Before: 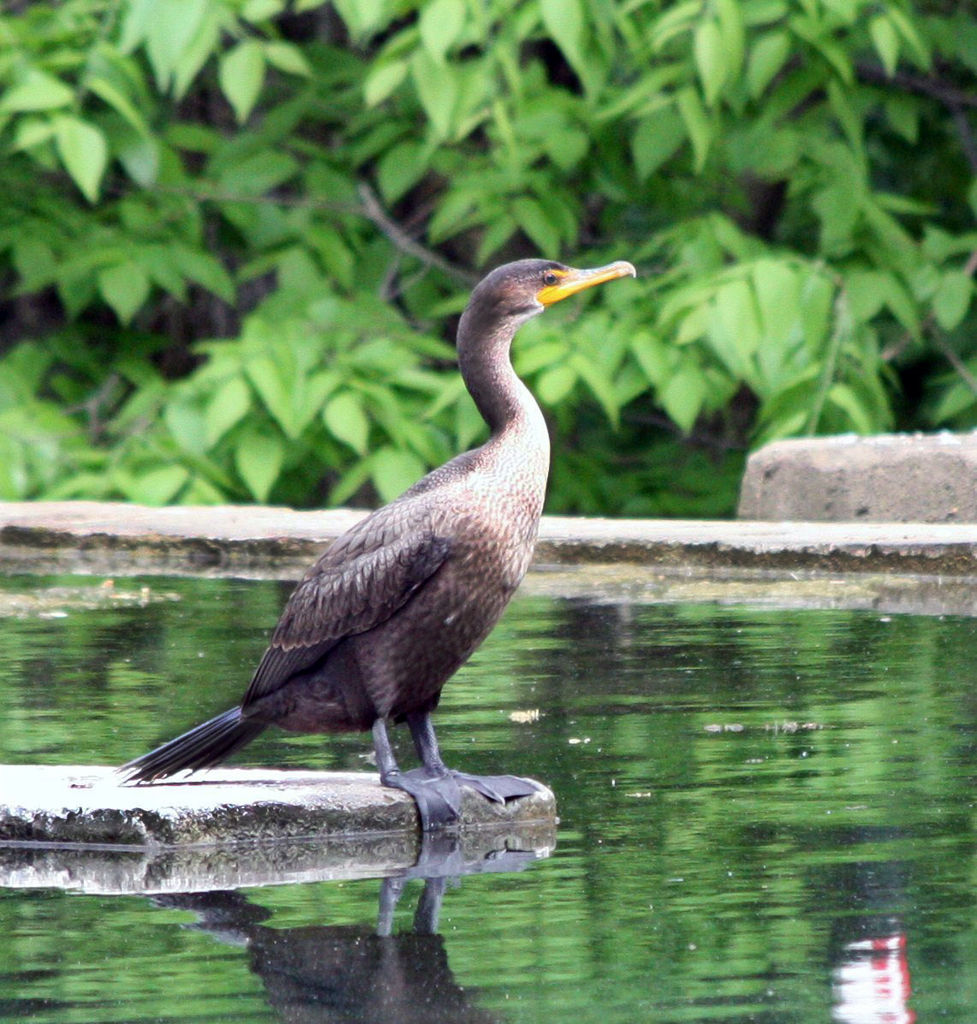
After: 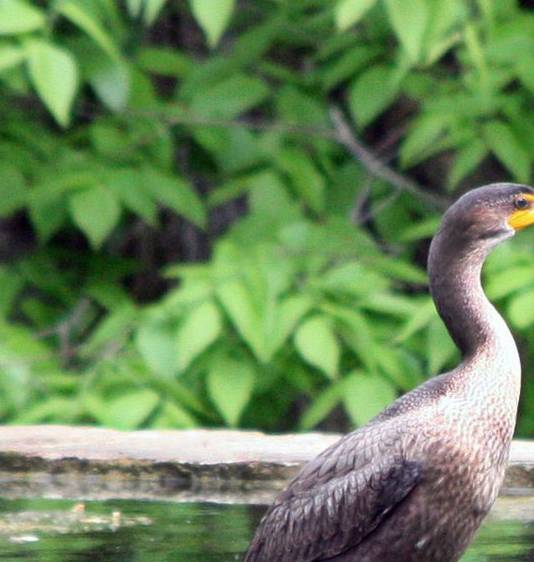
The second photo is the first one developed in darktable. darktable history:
exposure: black level correction 0, compensate exposure bias true, compensate highlight preservation false
crop and rotate: left 3.047%, top 7.509%, right 42.236%, bottom 37.598%
